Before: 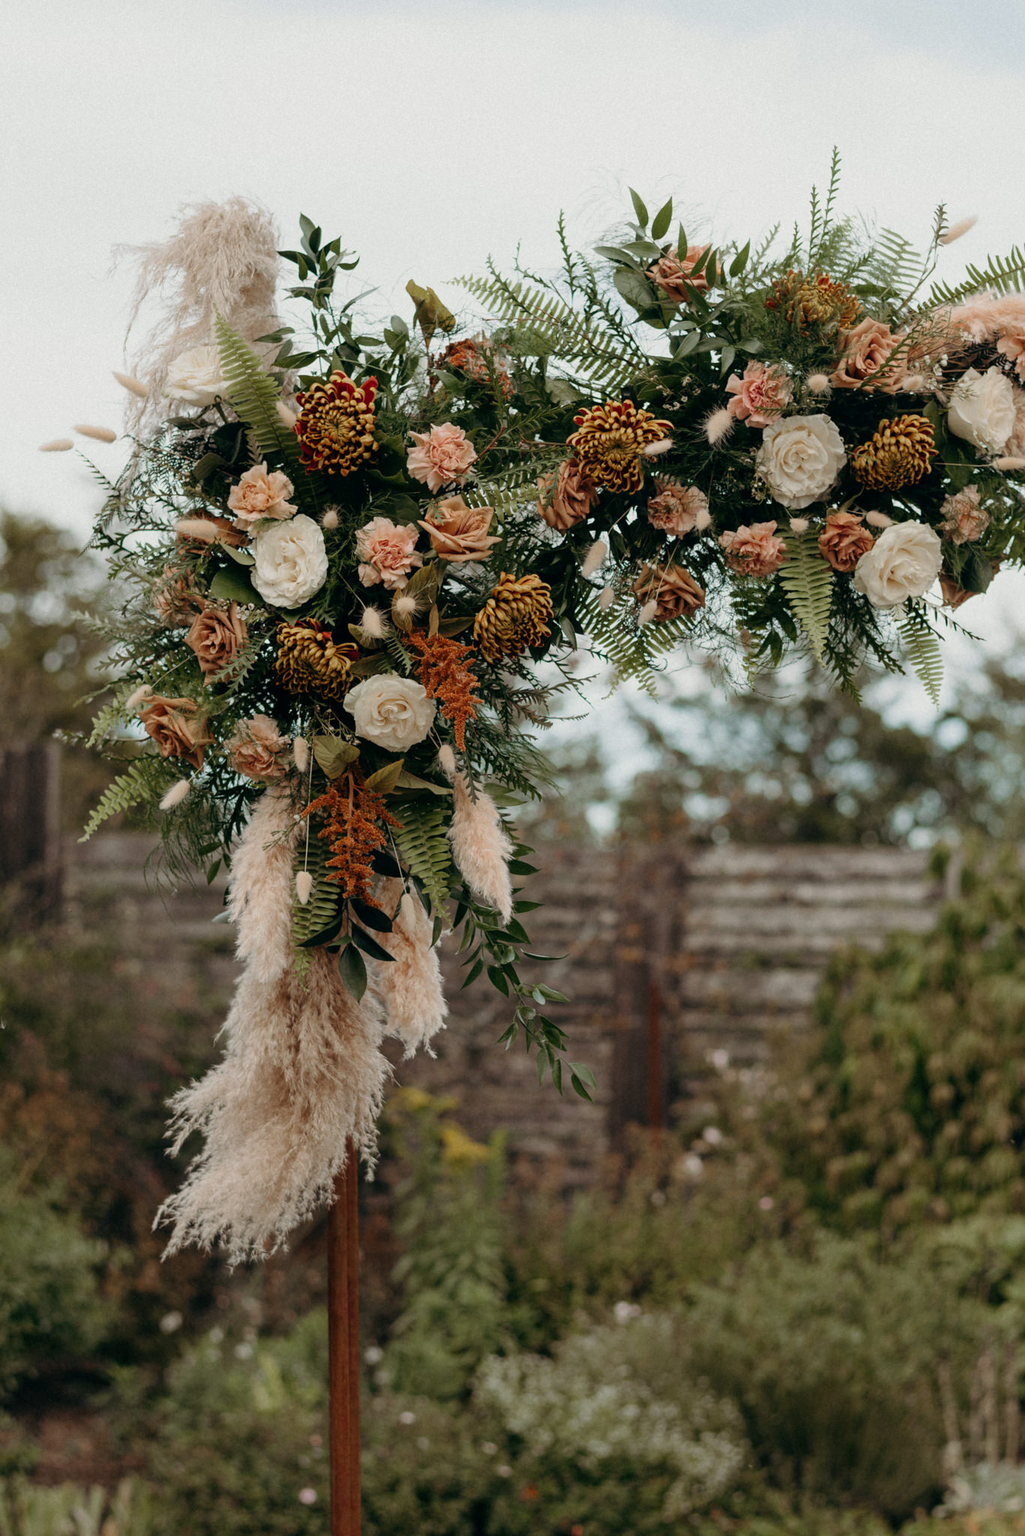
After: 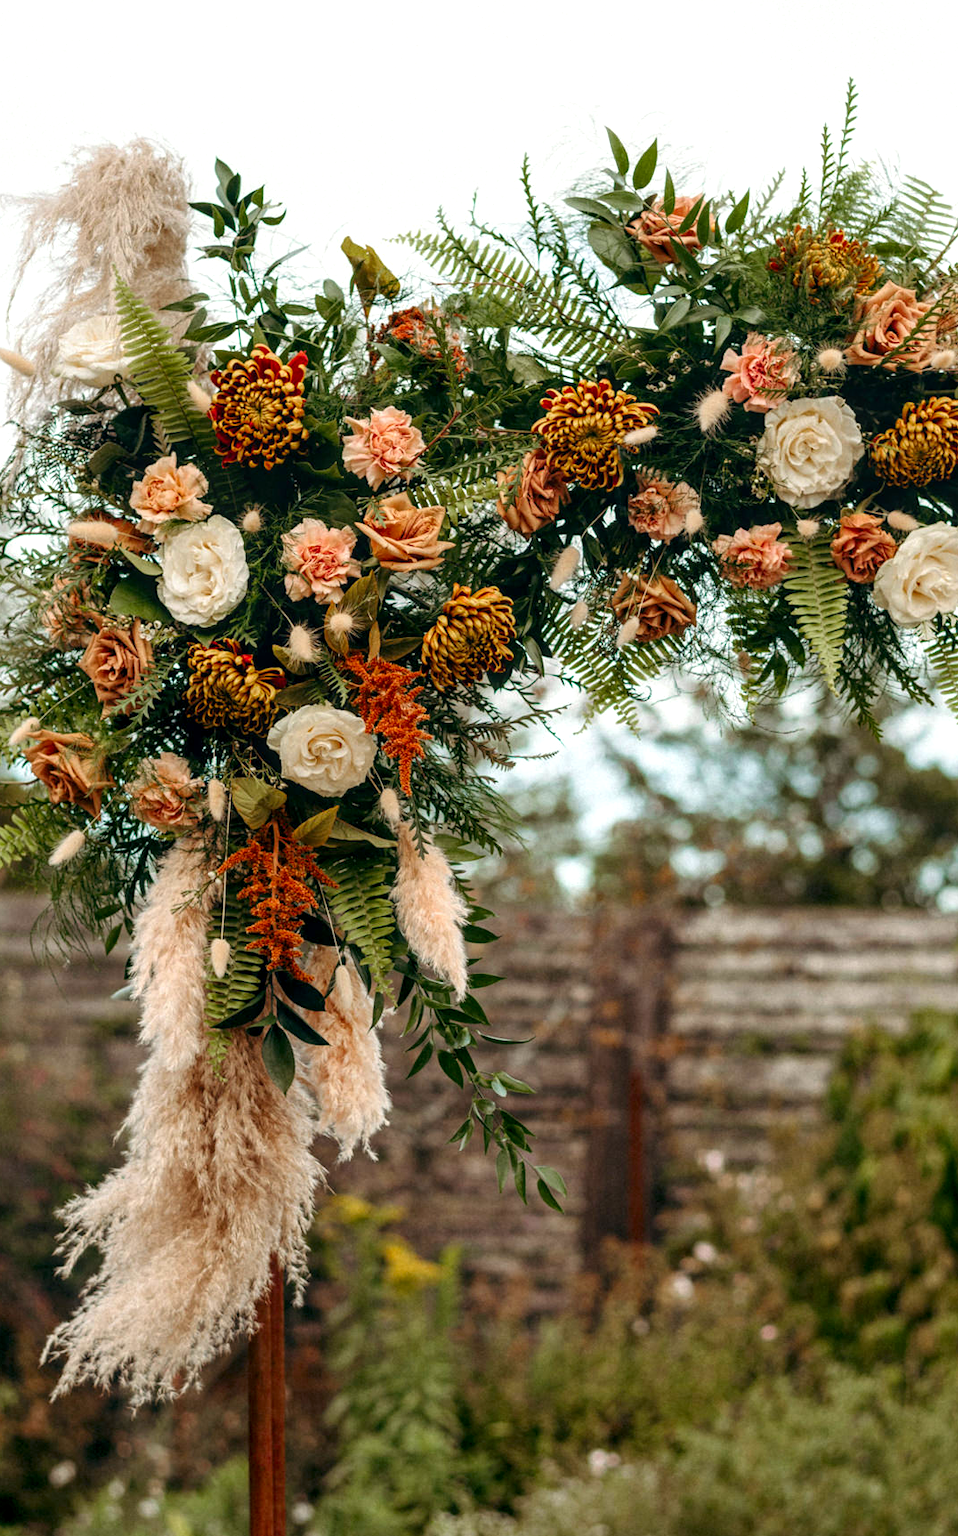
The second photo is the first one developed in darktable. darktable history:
crop: left 11.573%, top 5.237%, right 9.588%, bottom 10.473%
local contrast: detail 130%
contrast brightness saturation: brightness -0.024, saturation 0.366
exposure: black level correction 0, exposure 0.5 EV, compensate exposure bias true, compensate highlight preservation false
